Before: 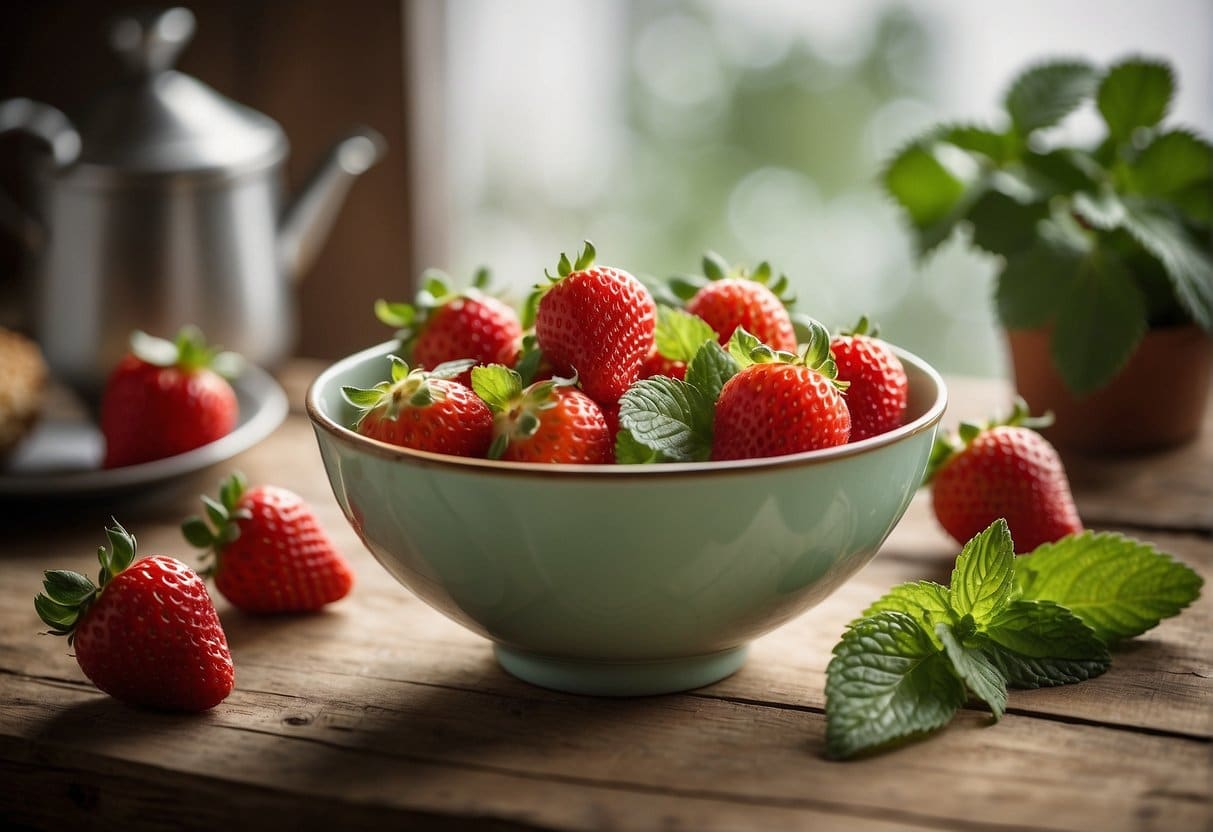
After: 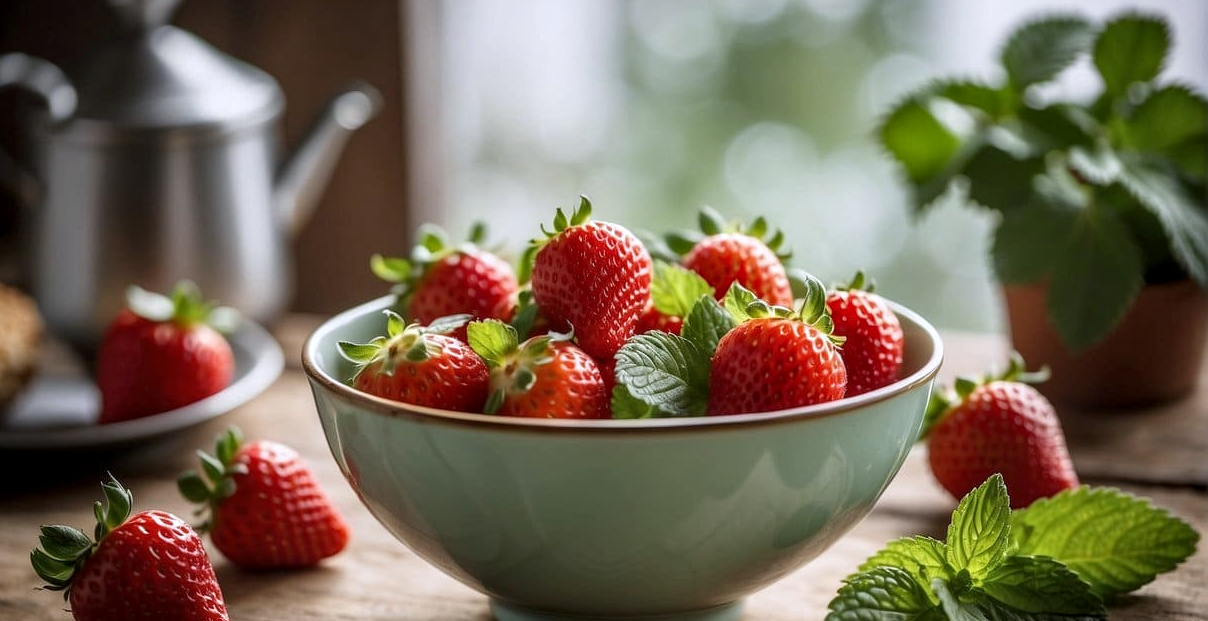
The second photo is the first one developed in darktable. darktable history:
crop: left 0.387%, top 5.469%, bottom 19.809%
white balance: red 0.984, blue 1.059
local contrast: on, module defaults
